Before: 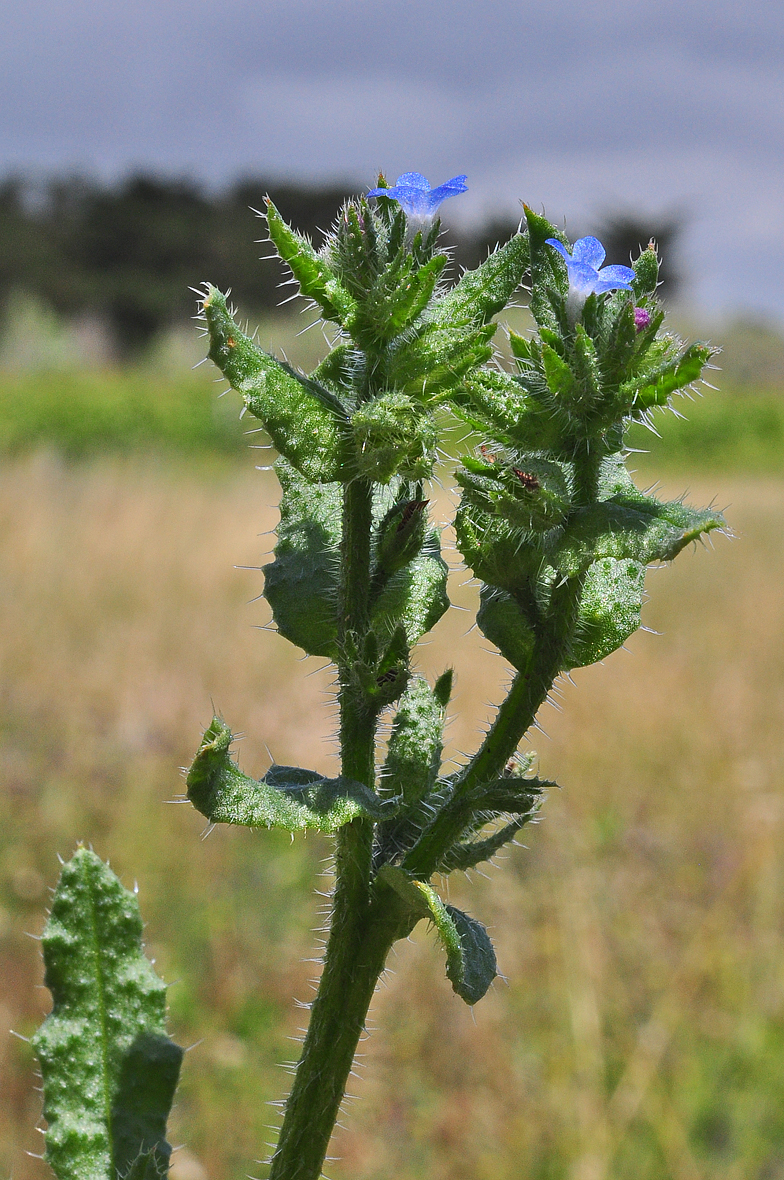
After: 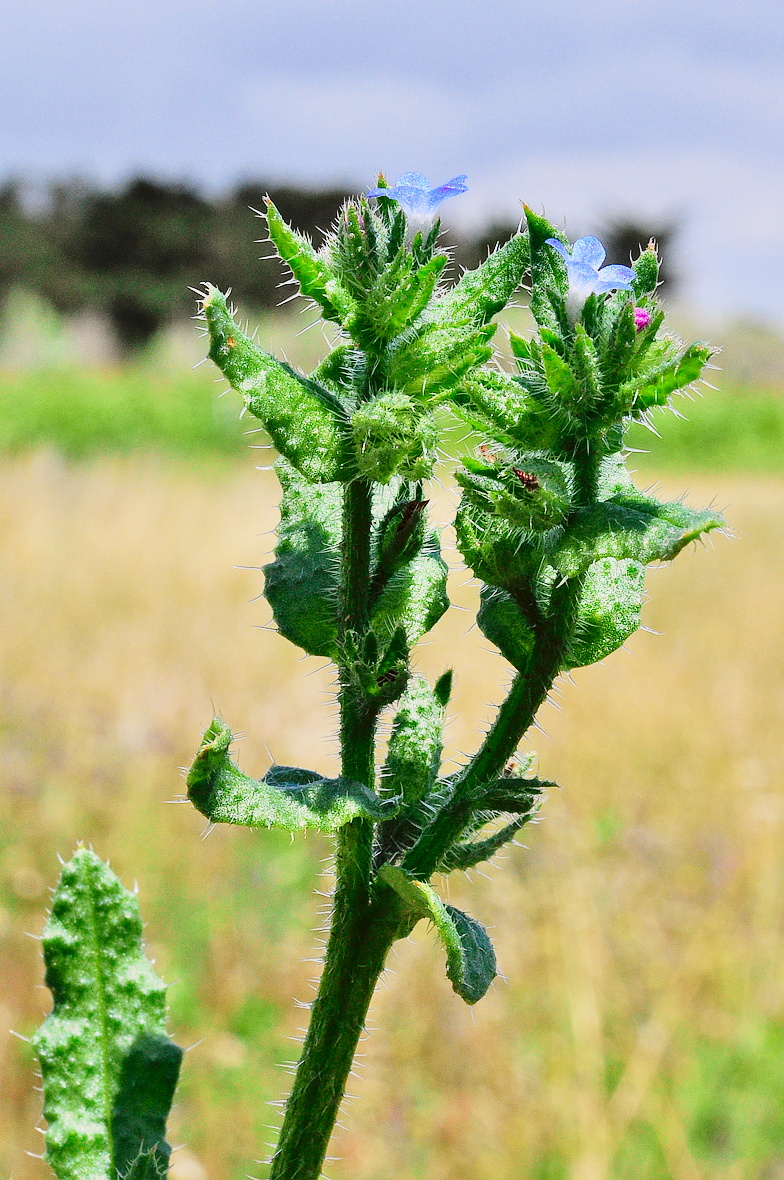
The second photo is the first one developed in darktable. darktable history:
tone curve: curves: ch0 [(0, 0) (0.068, 0.031) (0.175, 0.139) (0.32, 0.345) (0.495, 0.544) (0.748, 0.762) (0.993, 0.954)]; ch1 [(0, 0) (0.294, 0.184) (0.34, 0.303) (0.371, 0.344) (0.441, 0.408) (0.477, 0.474) (0.499, 0.5) (0.529, 0.523) (0.677, 0.762) (1, 1)]; ch2 [(0, 0) (0.431, 0.419) (0.495, 0.502) (0.524, 0.534) (0.557, 0.56) (0.634, 0.654) (0.728, 0.722) (1, 1)], color space Lab, independent channels, preserve colors none
base curve: curves: ch0 [(0, 0) (0.028, 0.03) (0.121, 0.232) (0.46, 0.748) (0.859, 0.968) (1, 1)], preserve colors none
